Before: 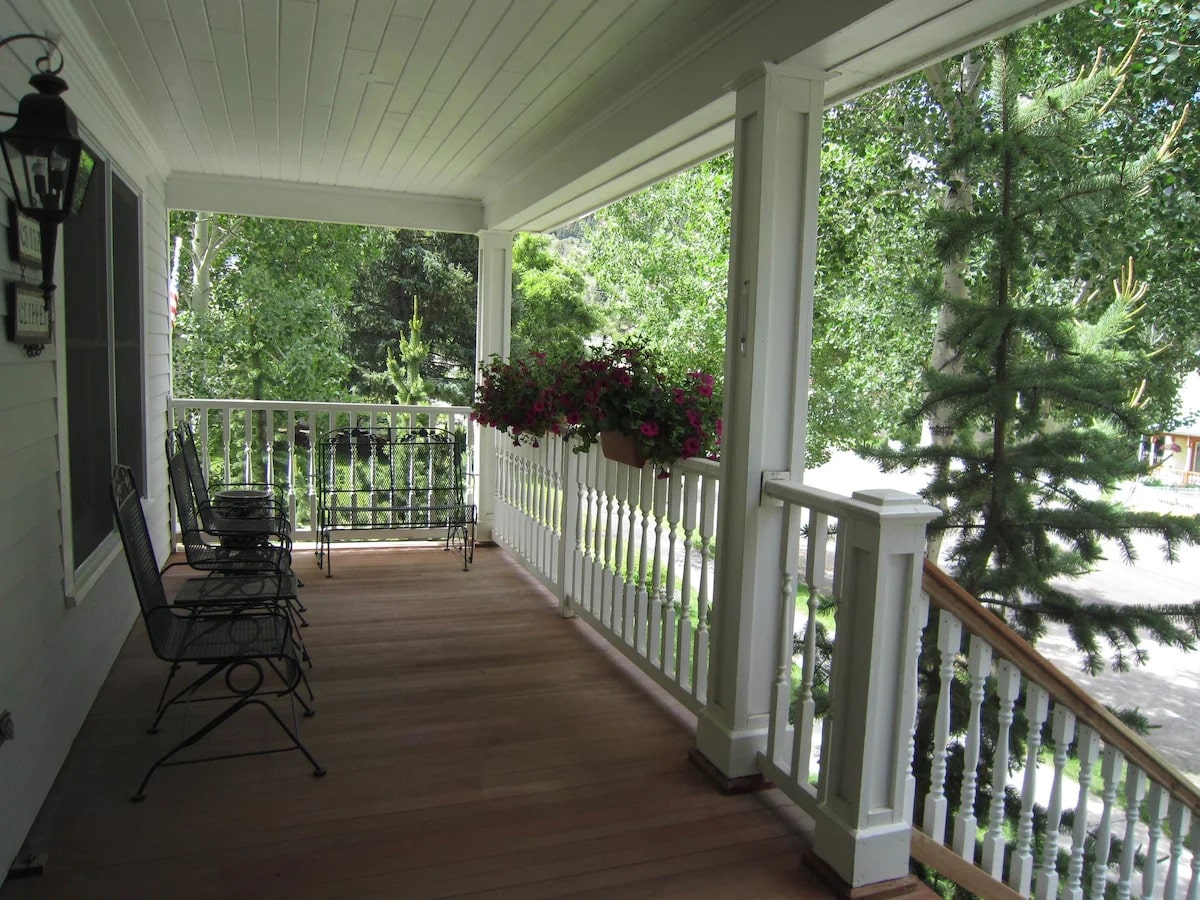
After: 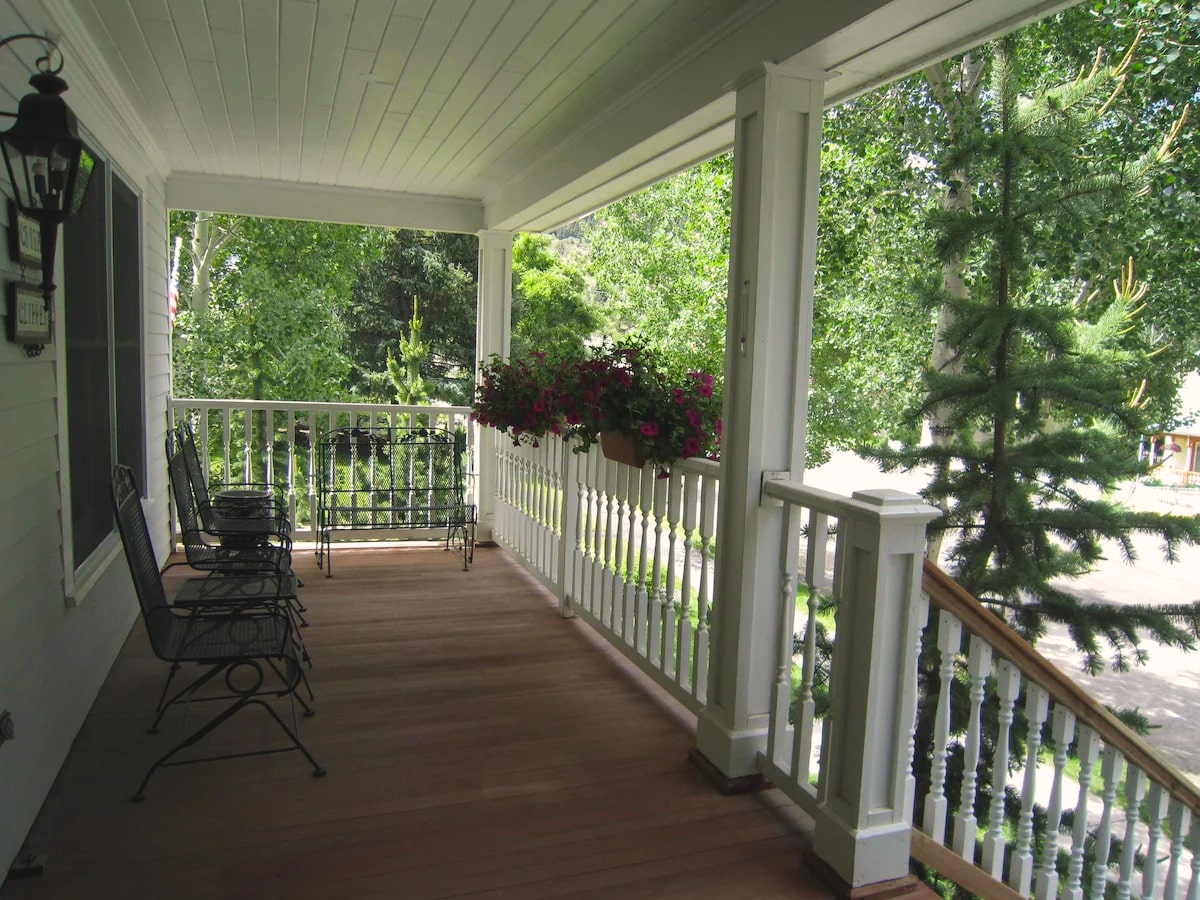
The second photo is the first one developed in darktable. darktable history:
color balance rgb: highlights gain › chroma 1.568%, highlights gain › hue 56.14°, global offset › luminance 0.482%, linear chroma grading › global chroma 15.386%, perceptual saturation grading › global saturation 0.773%
